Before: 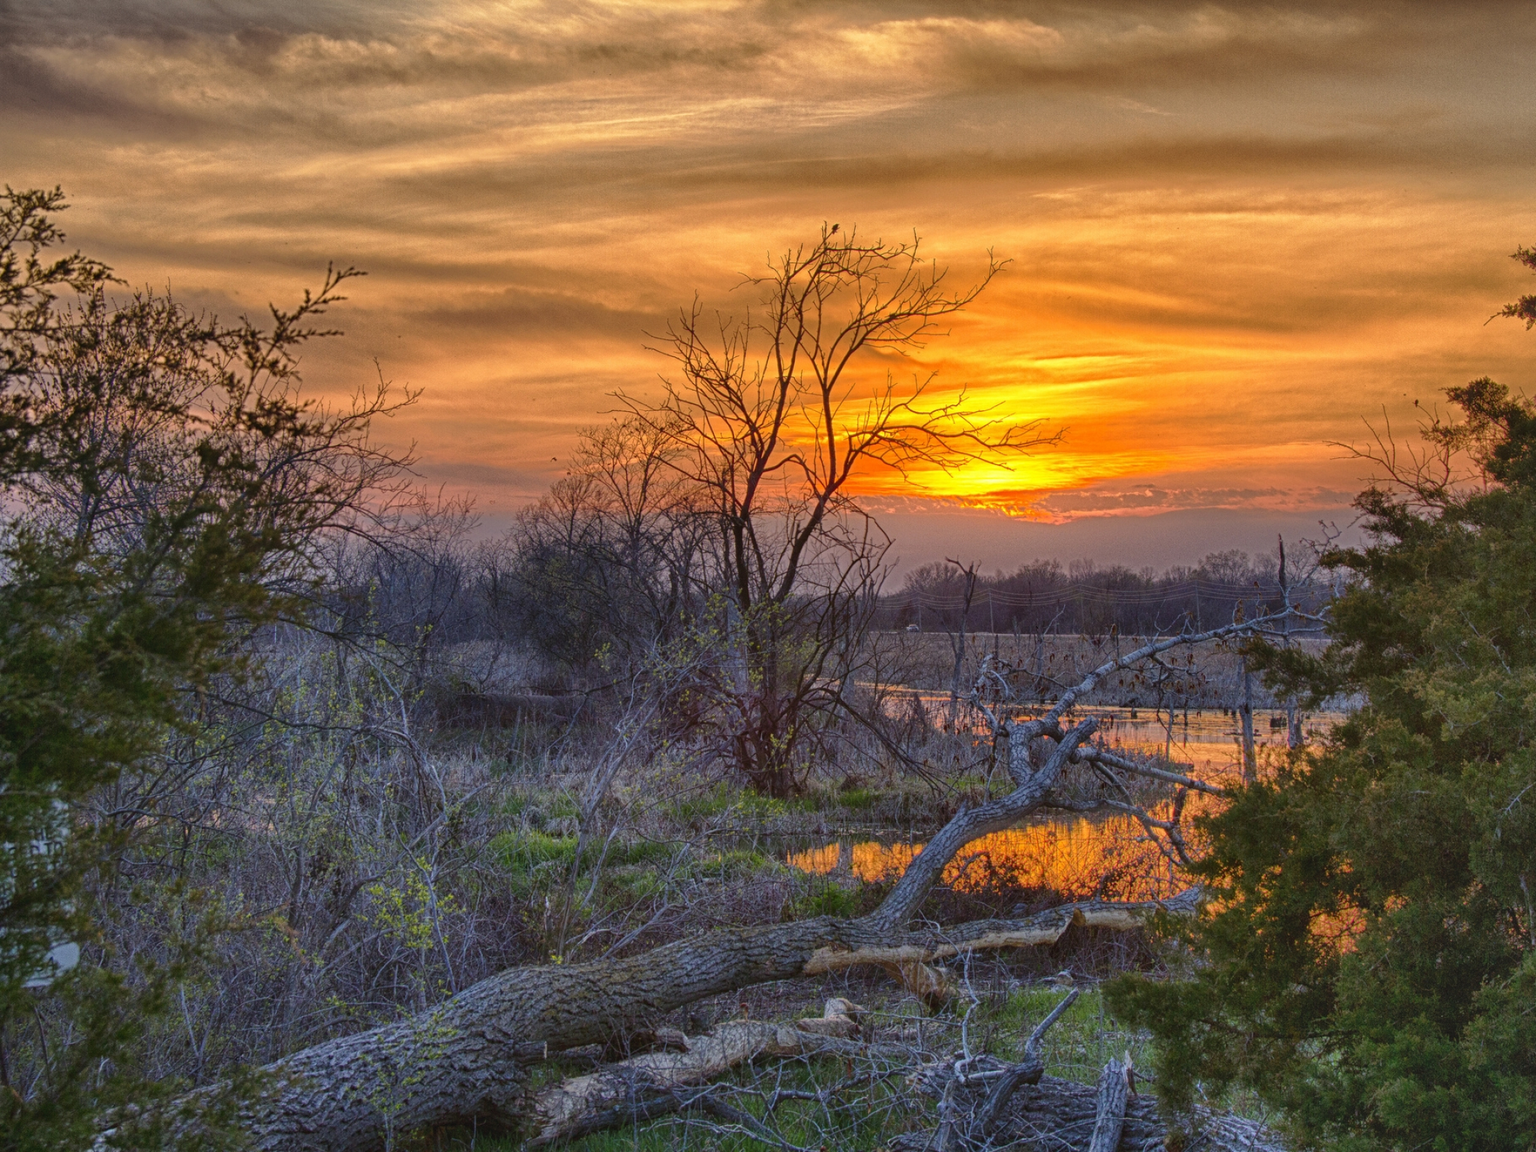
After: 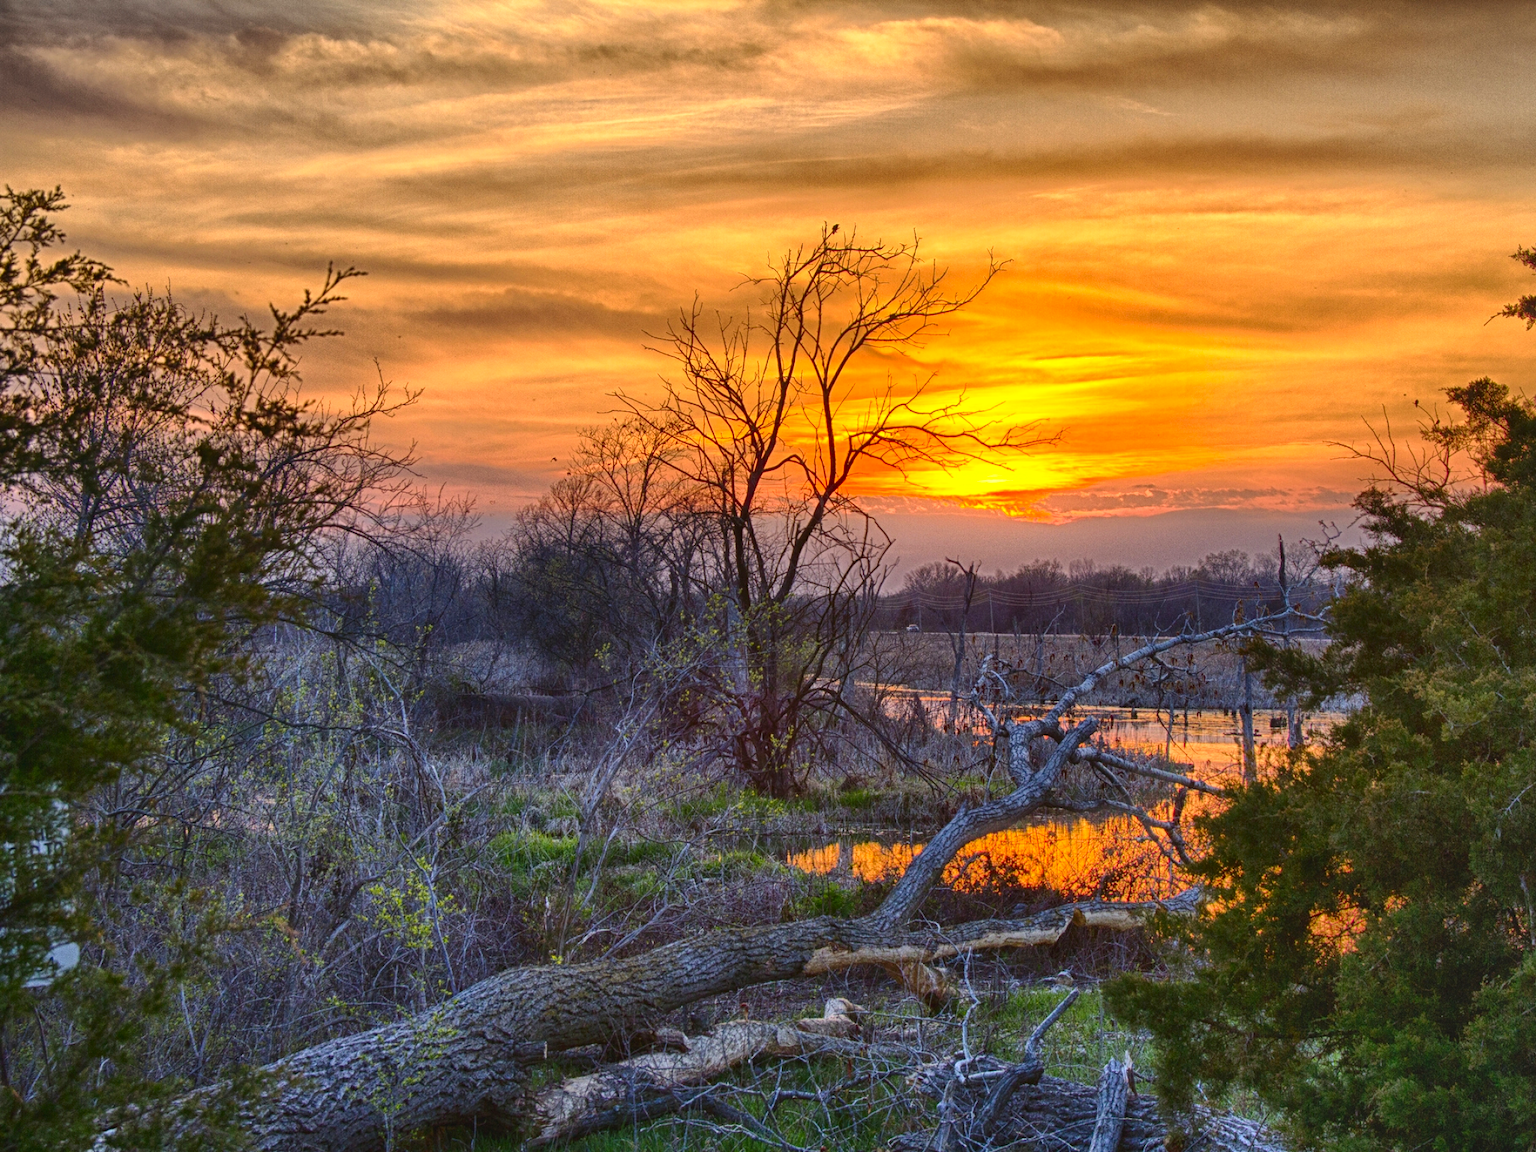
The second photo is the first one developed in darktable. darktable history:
contrast brightness saturation: contrast 0.234, brightness 0.097, saturation 0.293
